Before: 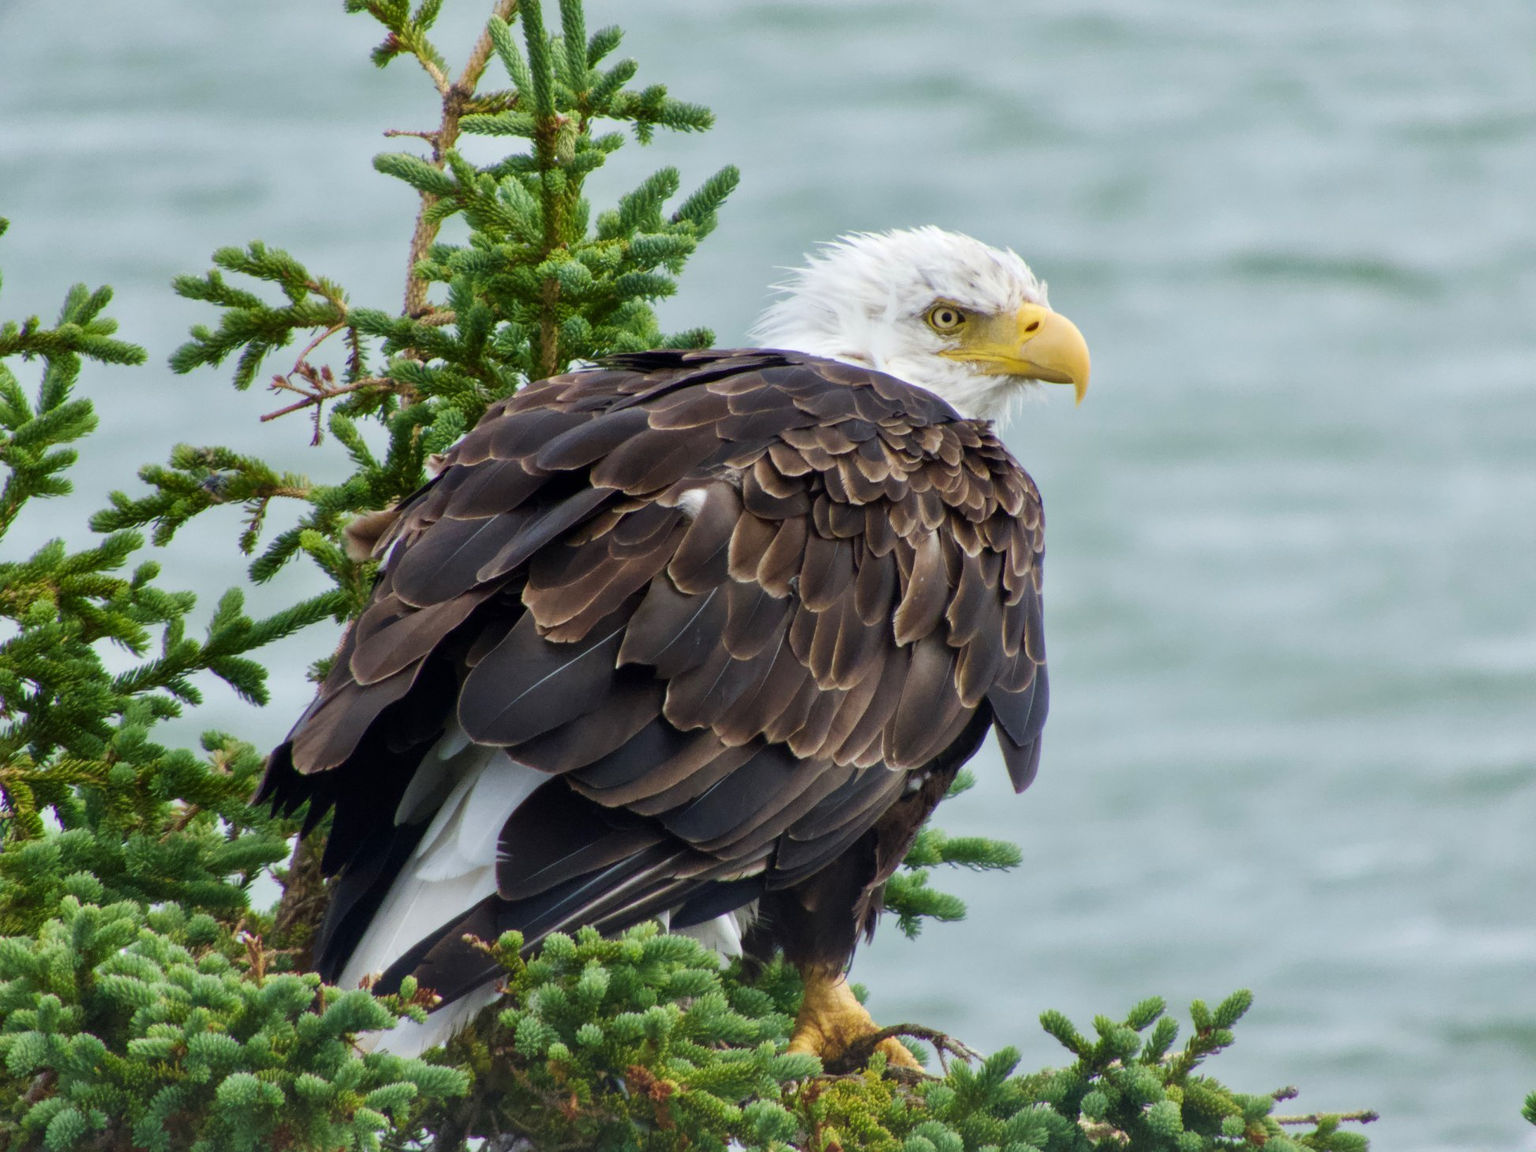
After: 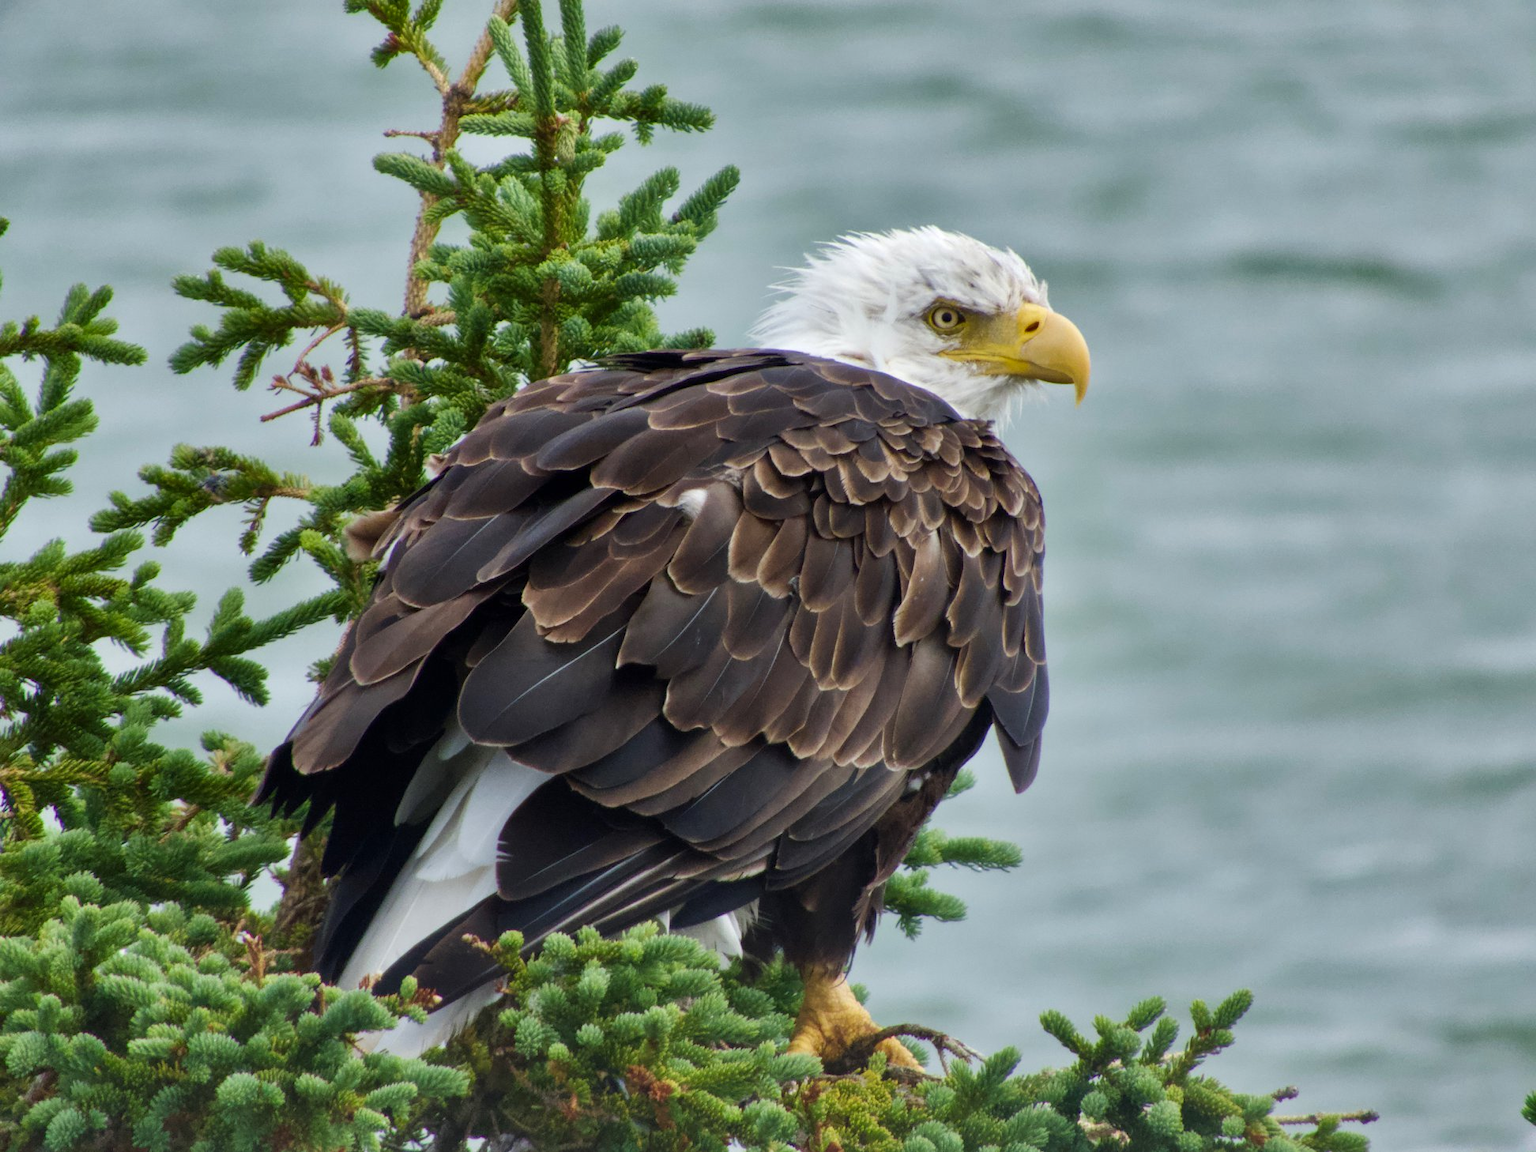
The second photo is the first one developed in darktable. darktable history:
shadows and highlights: radius 108.58, shadows 23.25, highlights -58.76, highlights color adjustment 52.95%, low approximation 0.01, soften with gaussian
tone equalizer: edges refinement/feathering 500, mask exposure compensation -1.57 EV, preserve details no
